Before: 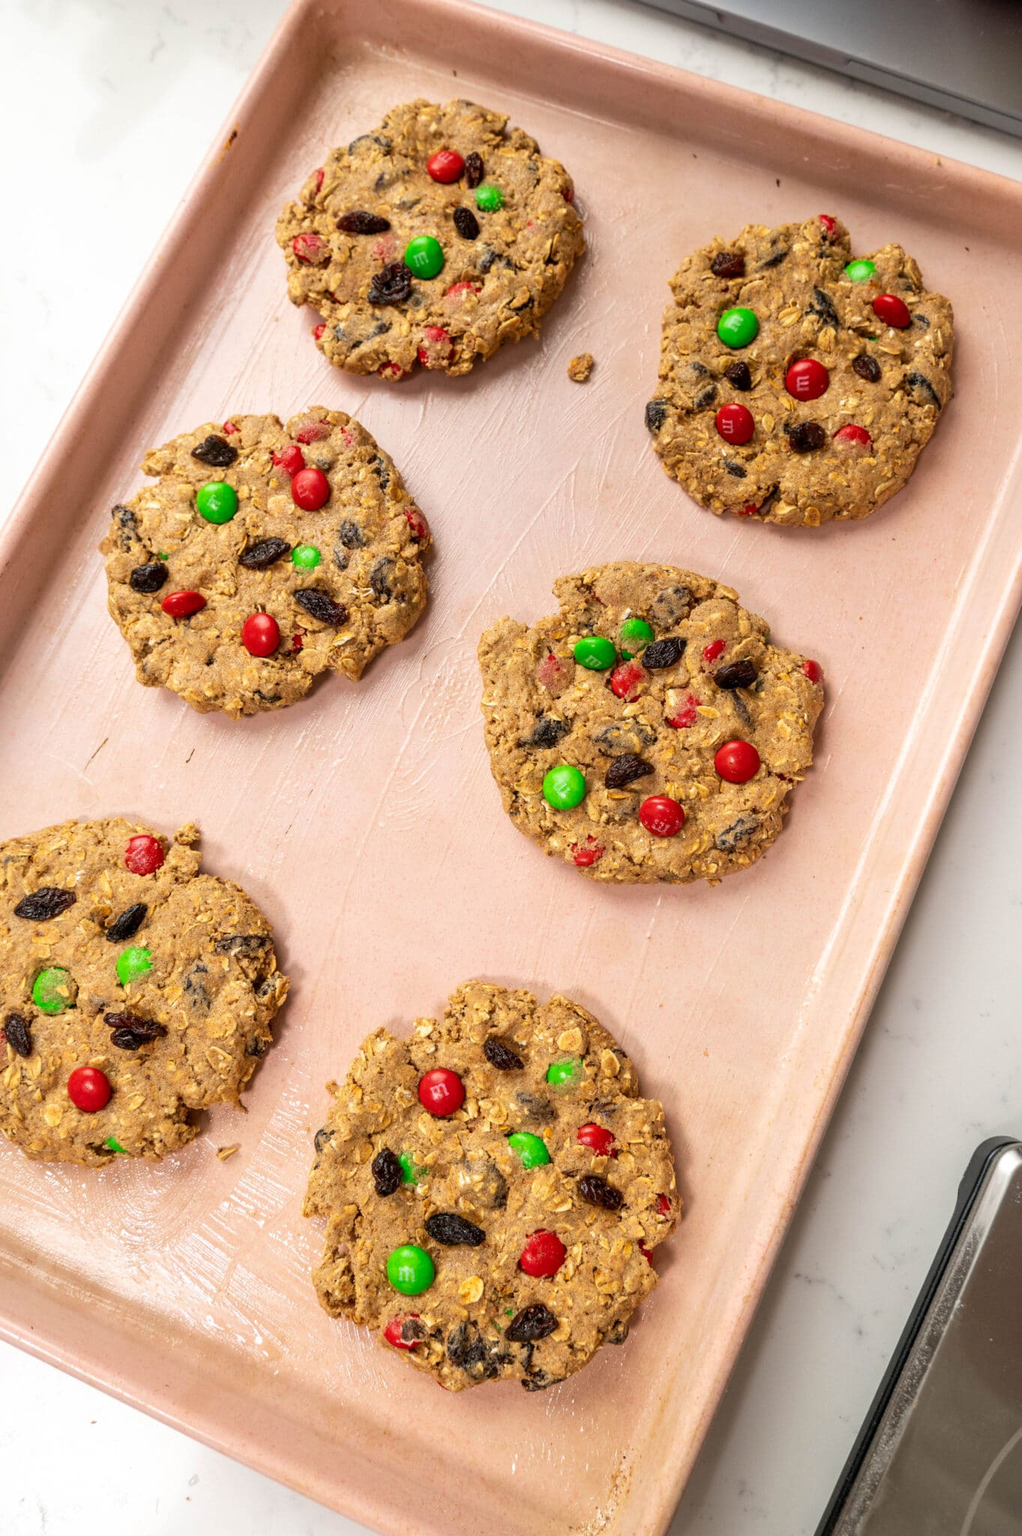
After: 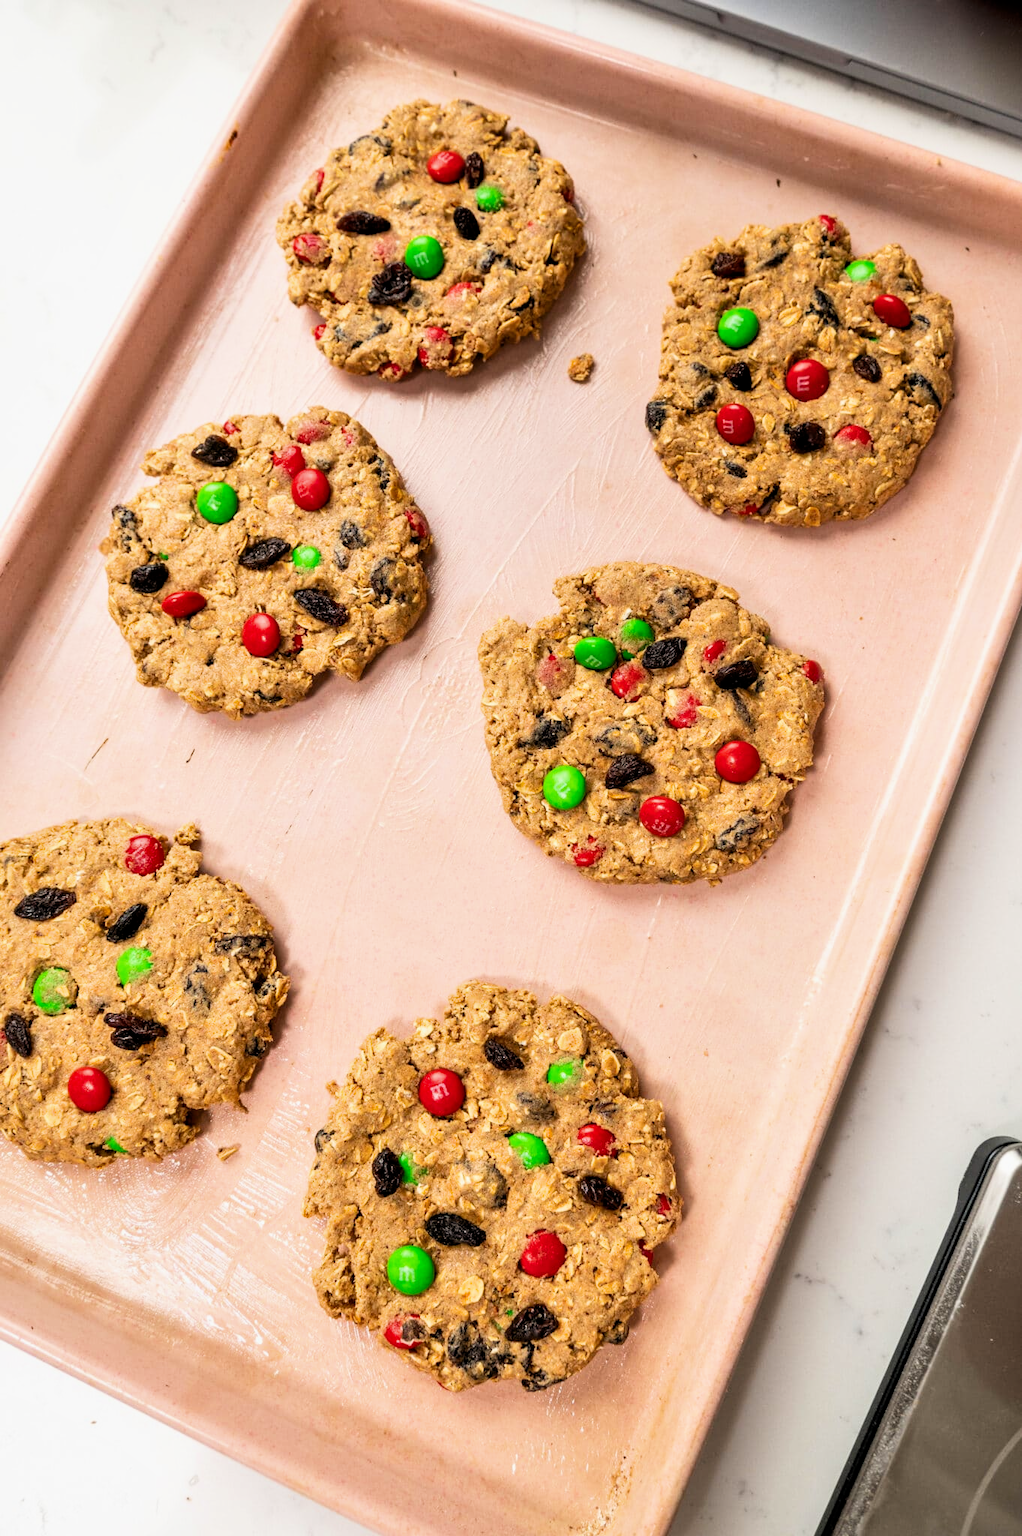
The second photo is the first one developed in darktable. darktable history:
filmic rgb: middle gray luminance 12.71%, black relative exposure -10.2 EV, white relative exposure 3.47 EV, threshold 5.99 EV, target black luminance 0%, hardness 5.68, latitude 45.11%, contrast 1.232, highlights saturation mix 6.32%, shadows ↔ highlights balance 27.35%, enable highlight reconstruction true
shadows and highlights: shadows -86.5, highlights -36.71, soften with gaussian
color balance rgb: perceptual saturation grading › global saturation 0.491%, perceptual brilliance grading › global brilliance 11.574%
